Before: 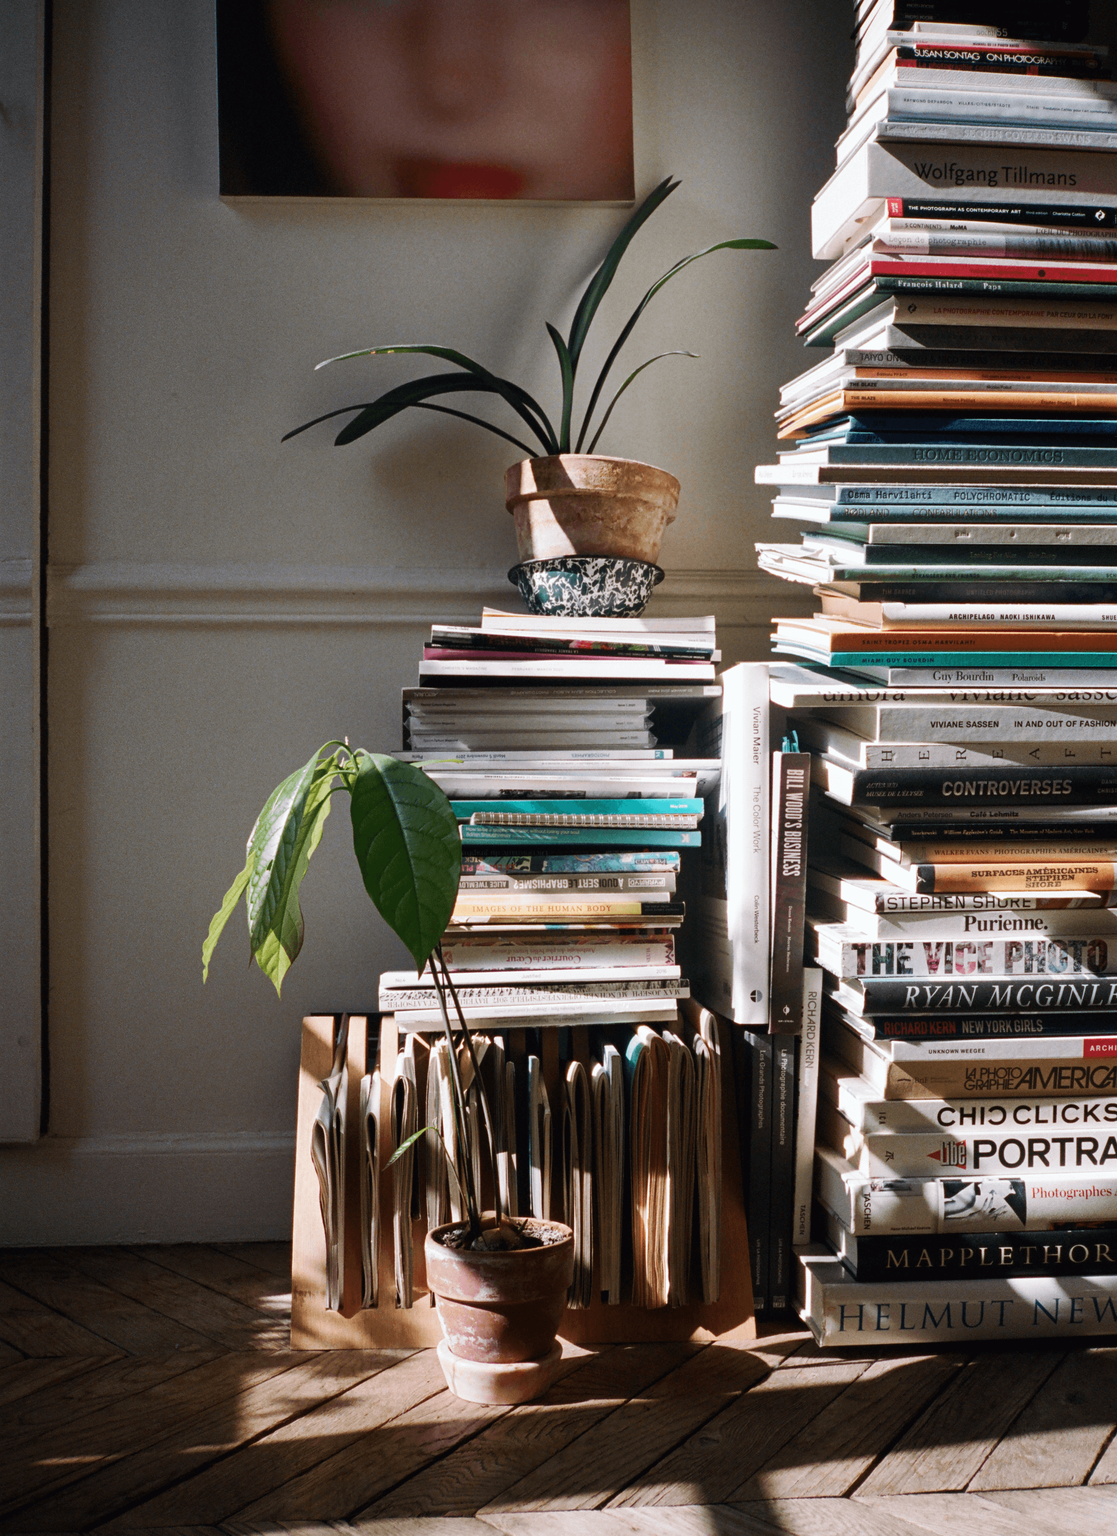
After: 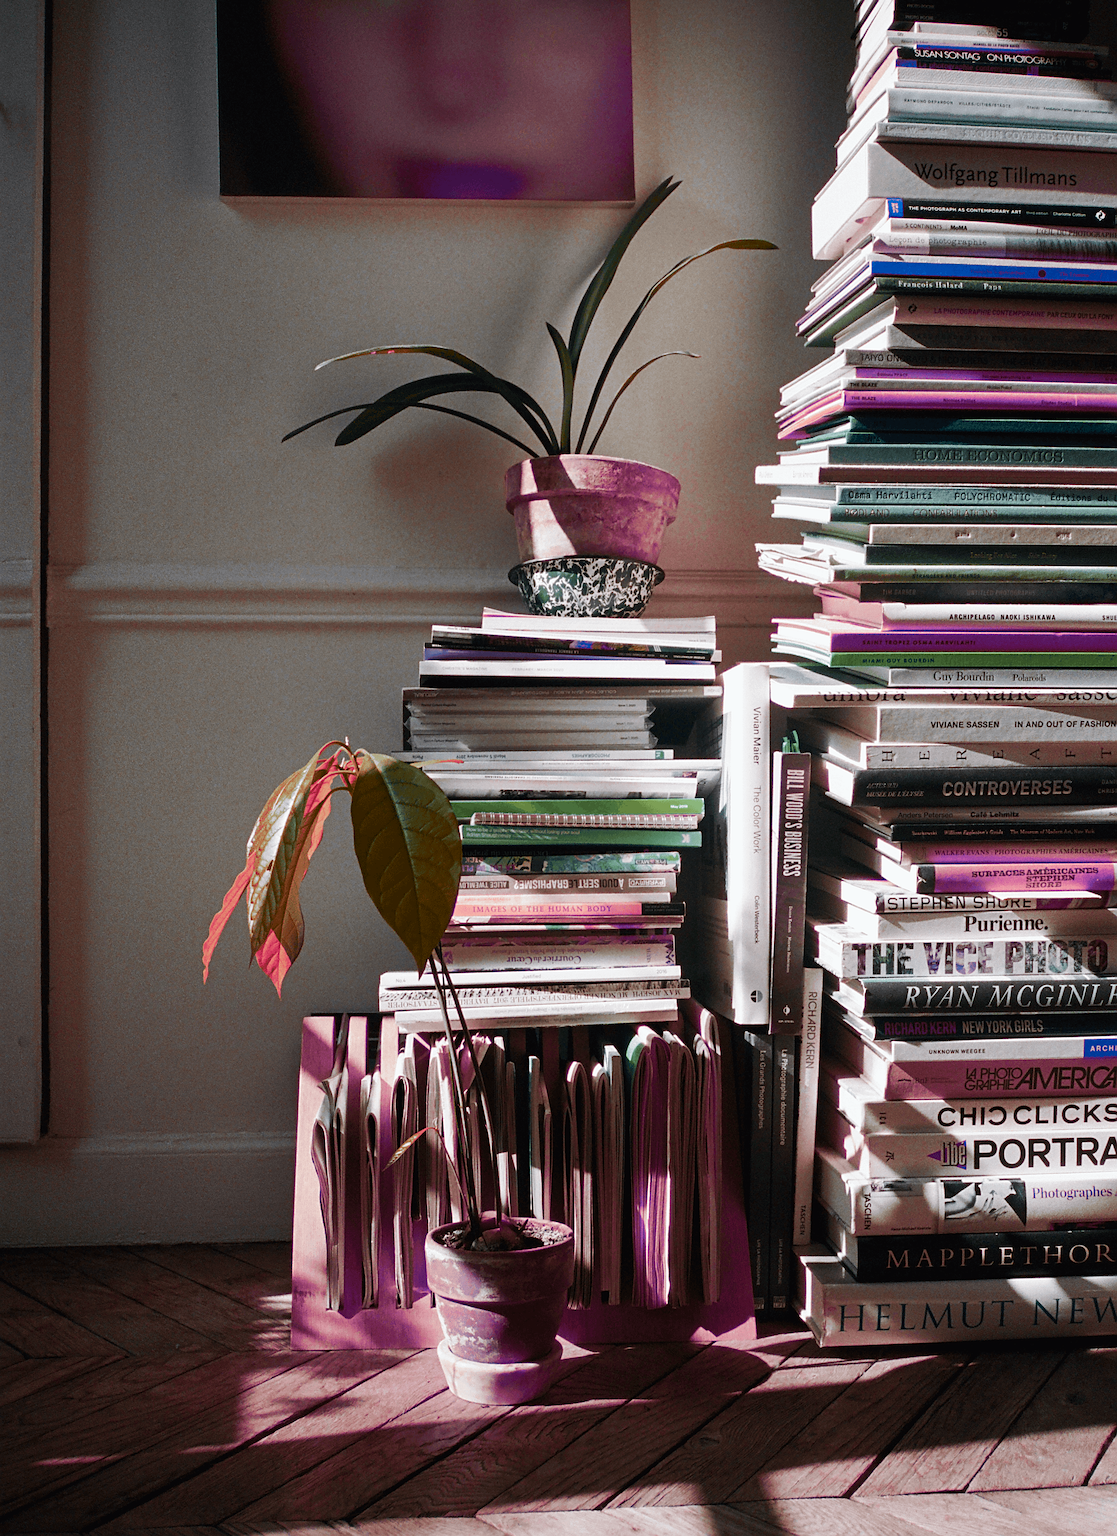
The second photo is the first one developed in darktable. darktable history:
sharpen: on, module defaults
color zones: curves: ch0 [(0.826, 0.353)]; ch1 [(0.242, 0.647) (0.889, 0.342)]; ch2 [(0.246, 0.089) (0.969, 0.068)]
